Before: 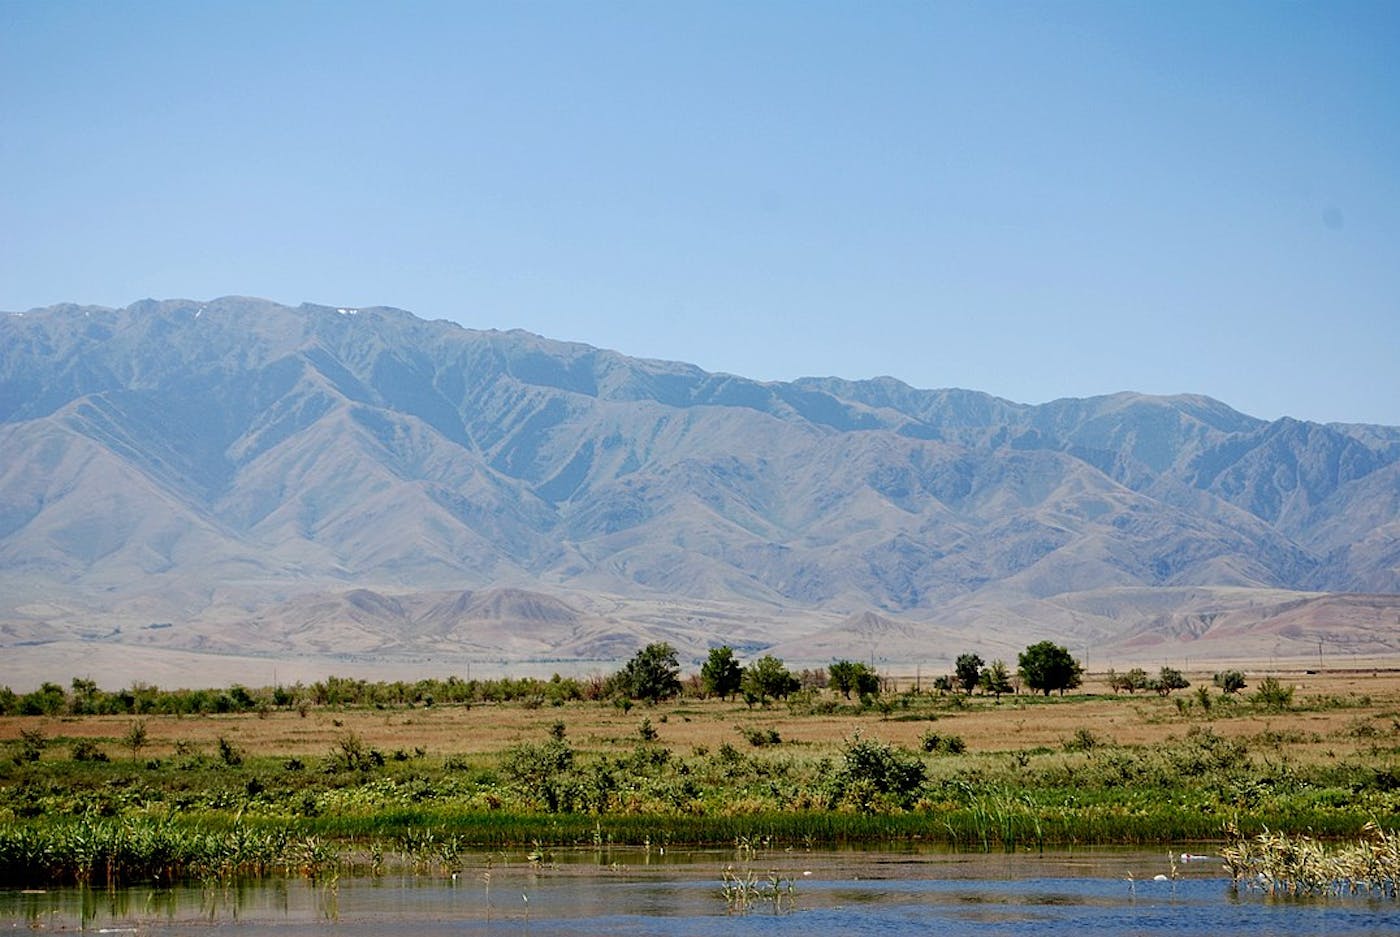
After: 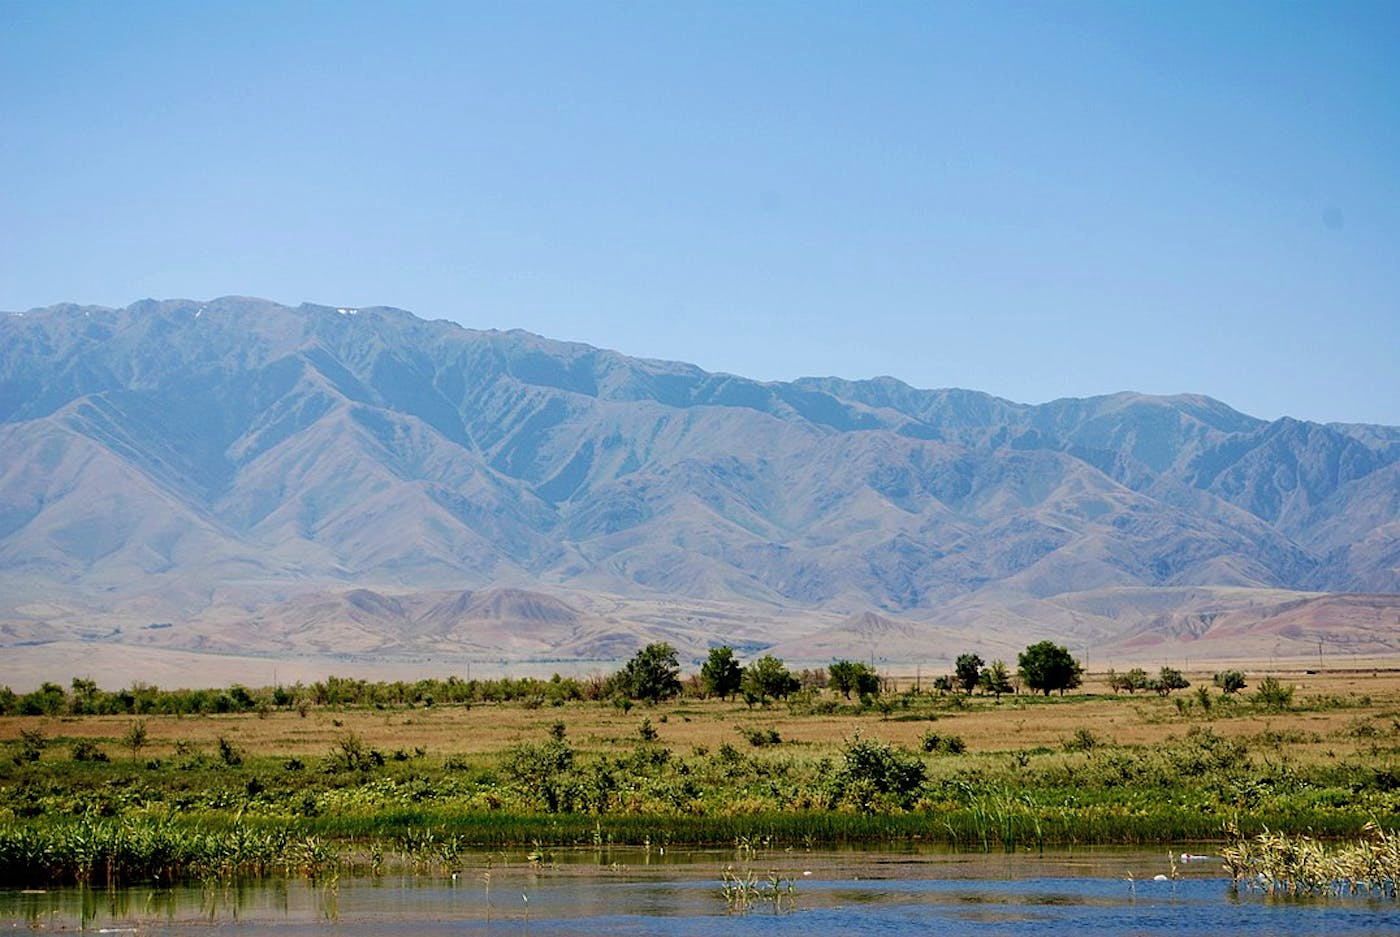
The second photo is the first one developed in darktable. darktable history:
color correction: highlights b* 0.065, saturation 0.784
velvia: on, module defaults
color balance rgb: shadows lift › chroma 1.008%, shadows lift › hue 217.3°, highlights gain › chroma 0.244%, highlights gain › hue 329.97°, linear chroma grading › global chroma 24.958%, perceptual saturation grading › global saturation 0.964%
